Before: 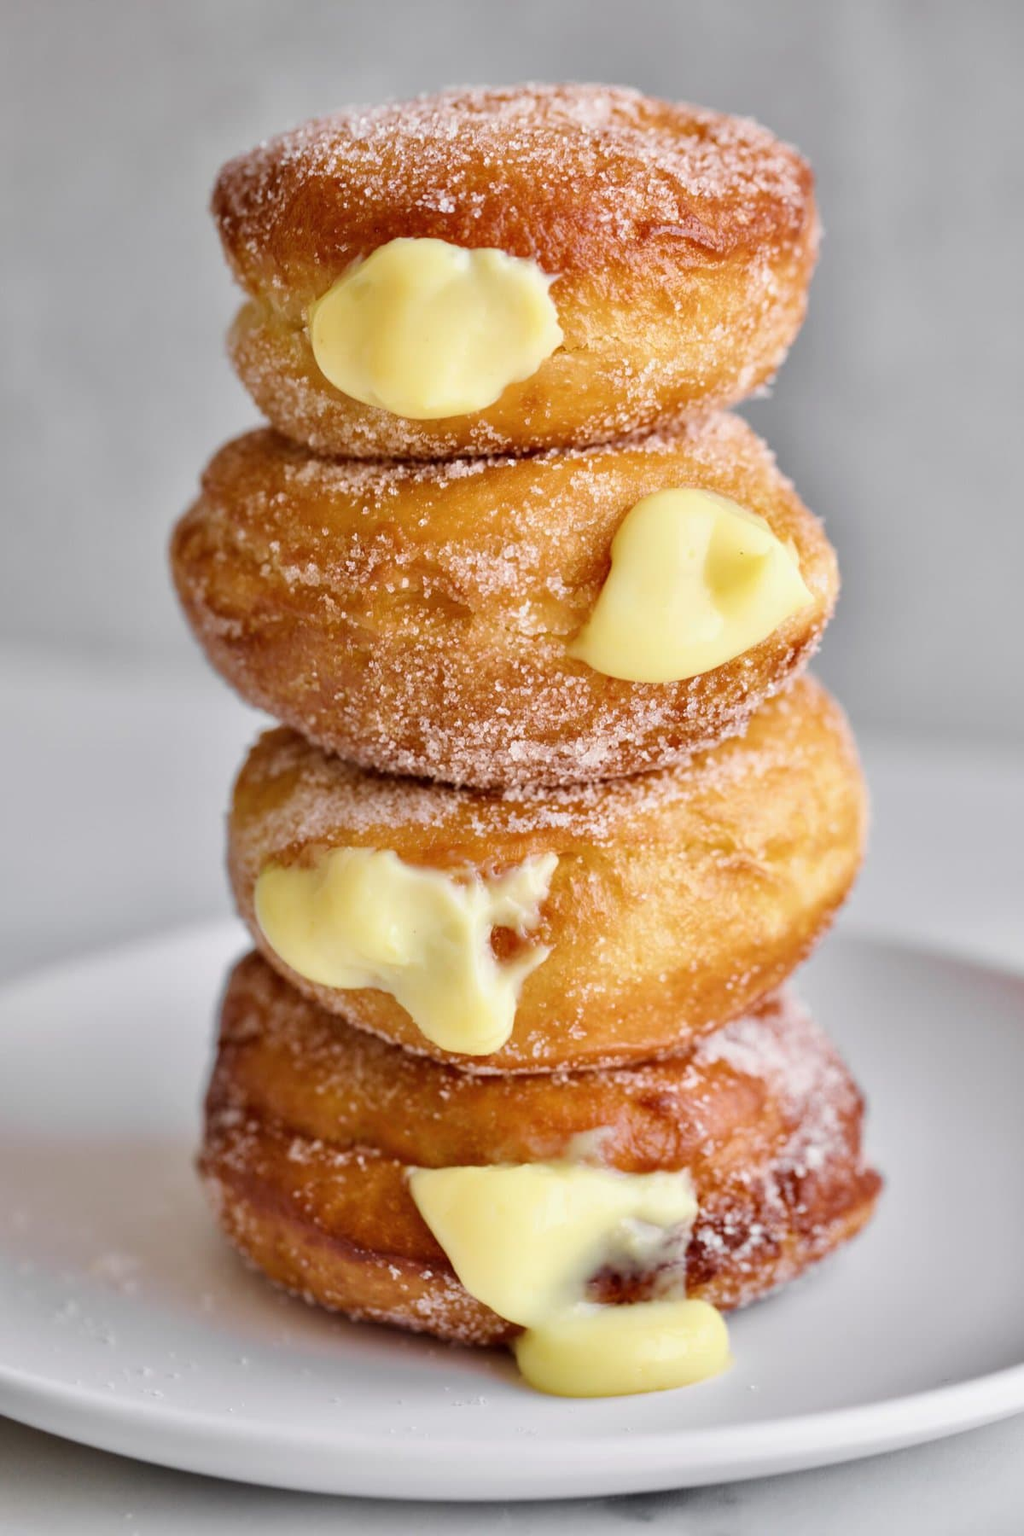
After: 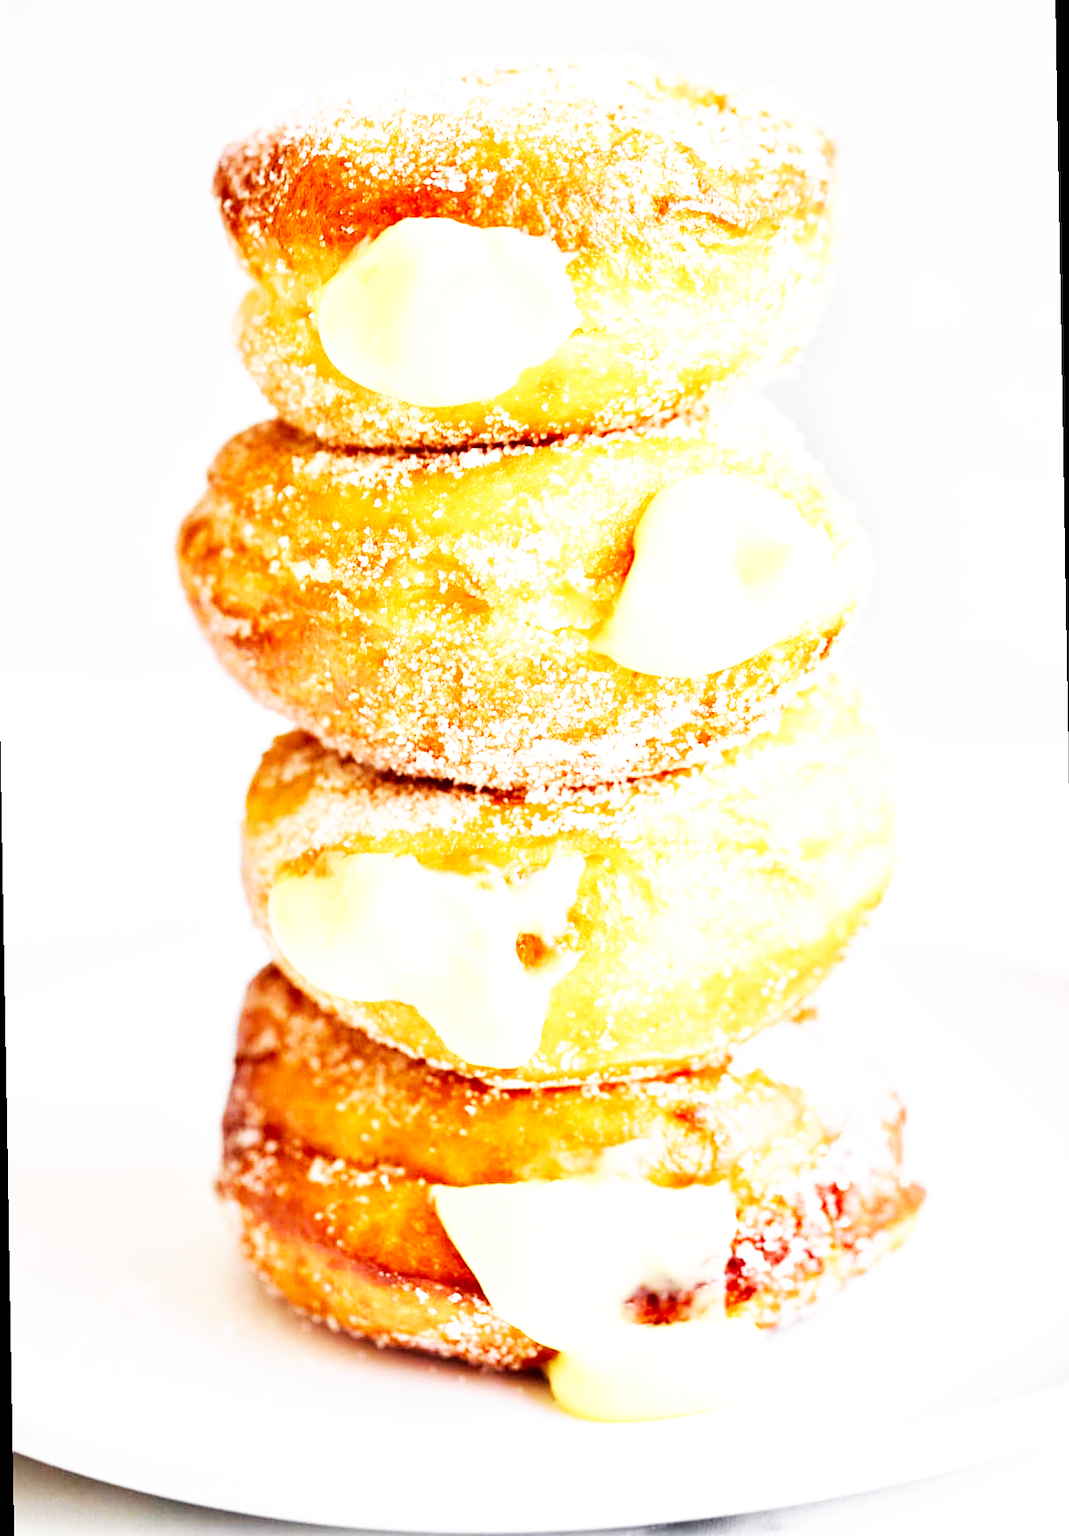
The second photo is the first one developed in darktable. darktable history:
white balance: red 1, blue 1
exposure: exposure 1 EV, compensate highlight preservation false
base curve: curves: ch0 [(0, 0) (0.007, 0.004) (0.027, 0.03) (0.046, 0.07) (0.207, 0.54) (0.442, 0.872) (0.673, 0.972) (1, 1)], preserve colors none
sharpen: amount 0.2
rotate and perspective: rotation -1°, crop left 0.011, crop right 0.989, crop top 0.025, crop bottom 0.975
